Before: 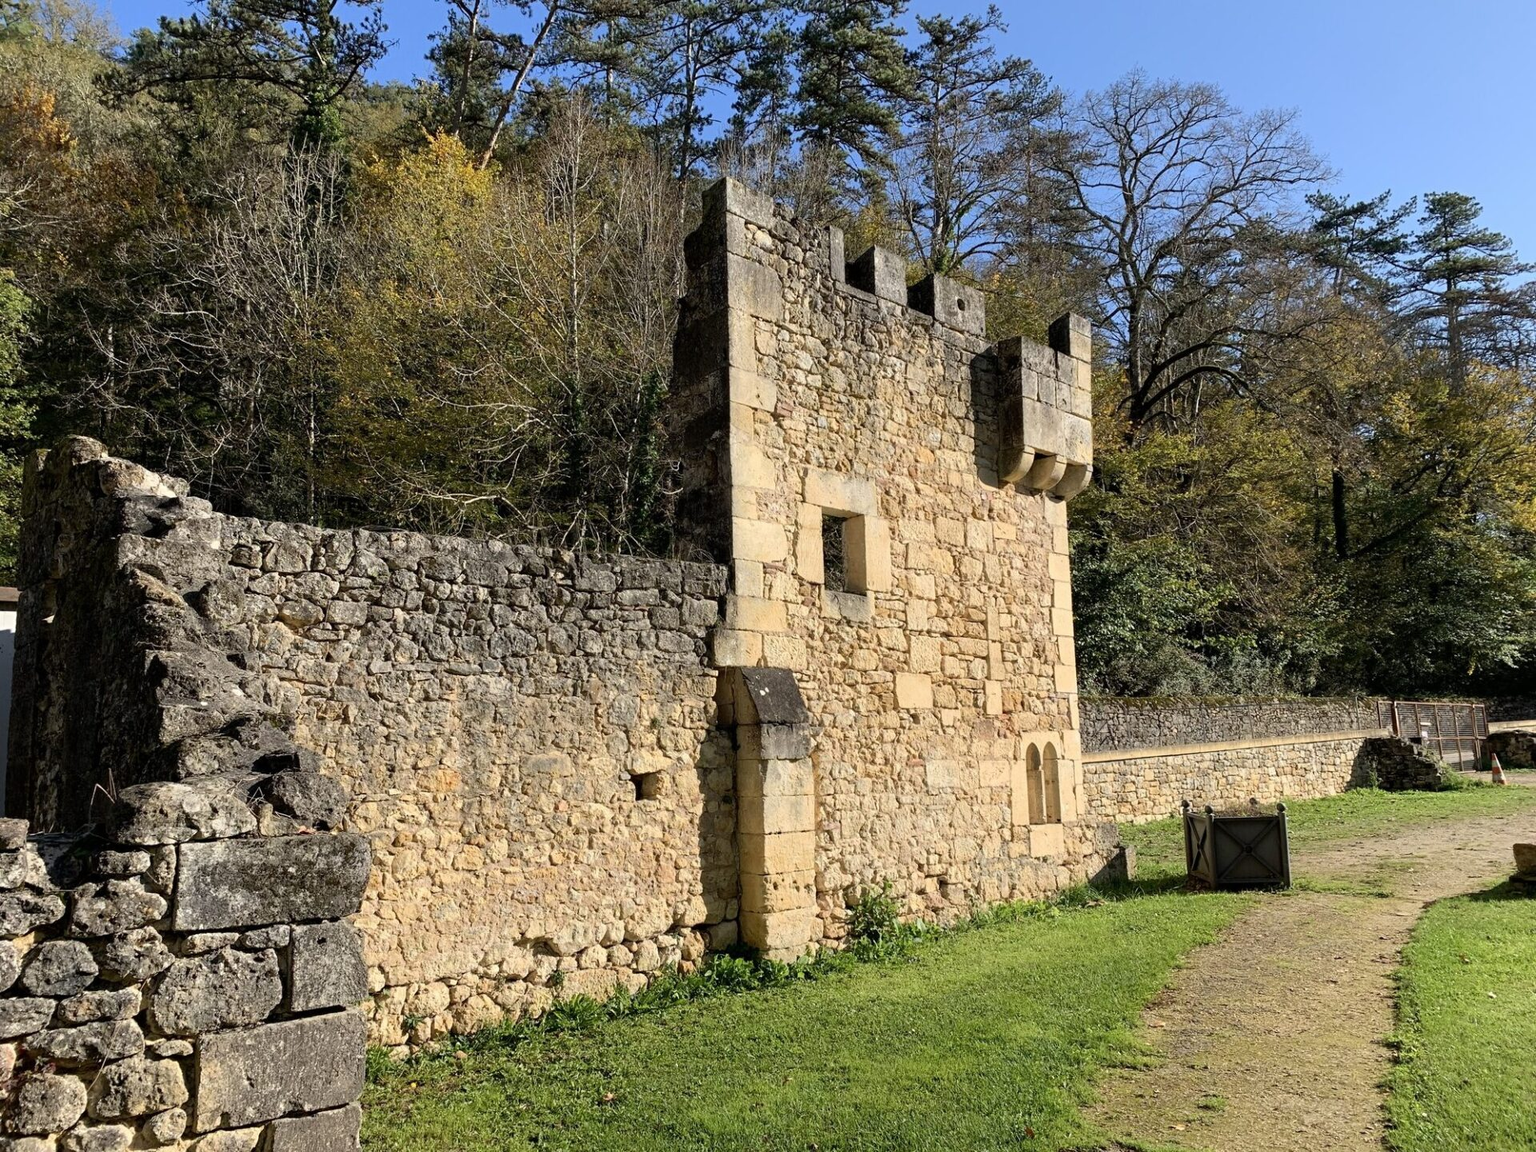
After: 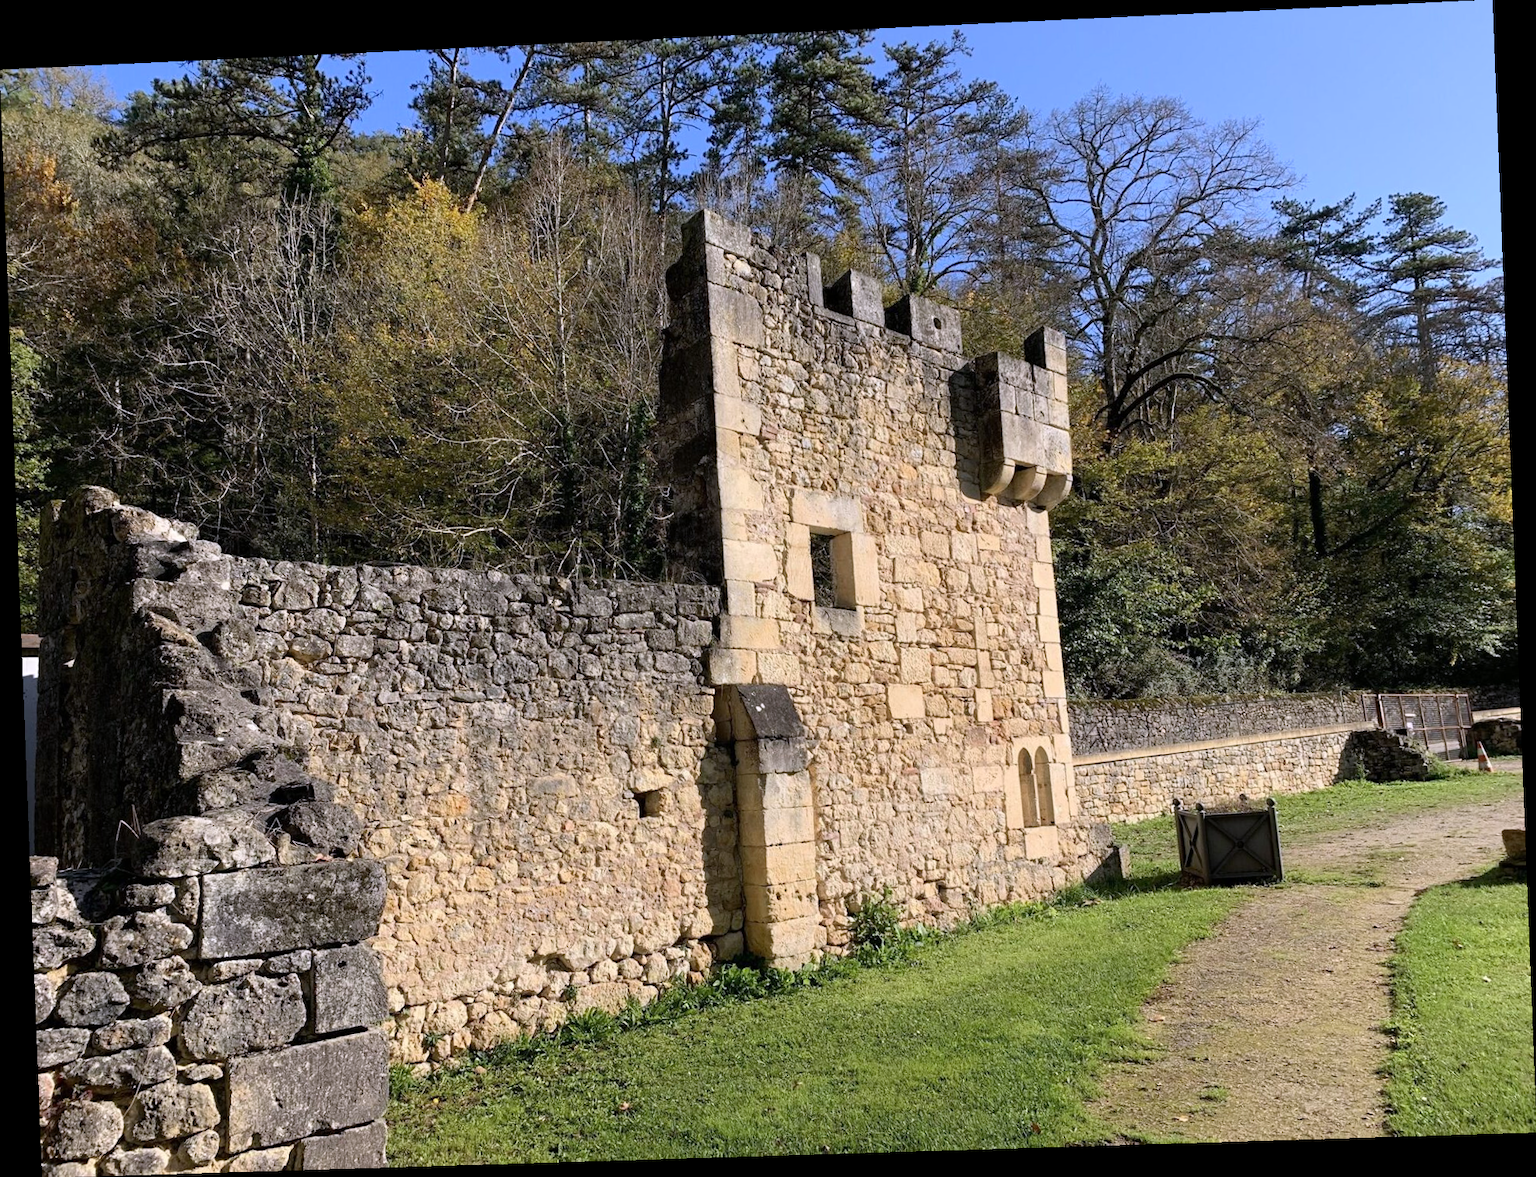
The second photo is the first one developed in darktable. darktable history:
white balance: red 1.004, blue 1.096
rotate and perspective: rotation -2.22°, lens shift (horizontal) -0.022, automatic cropping off
